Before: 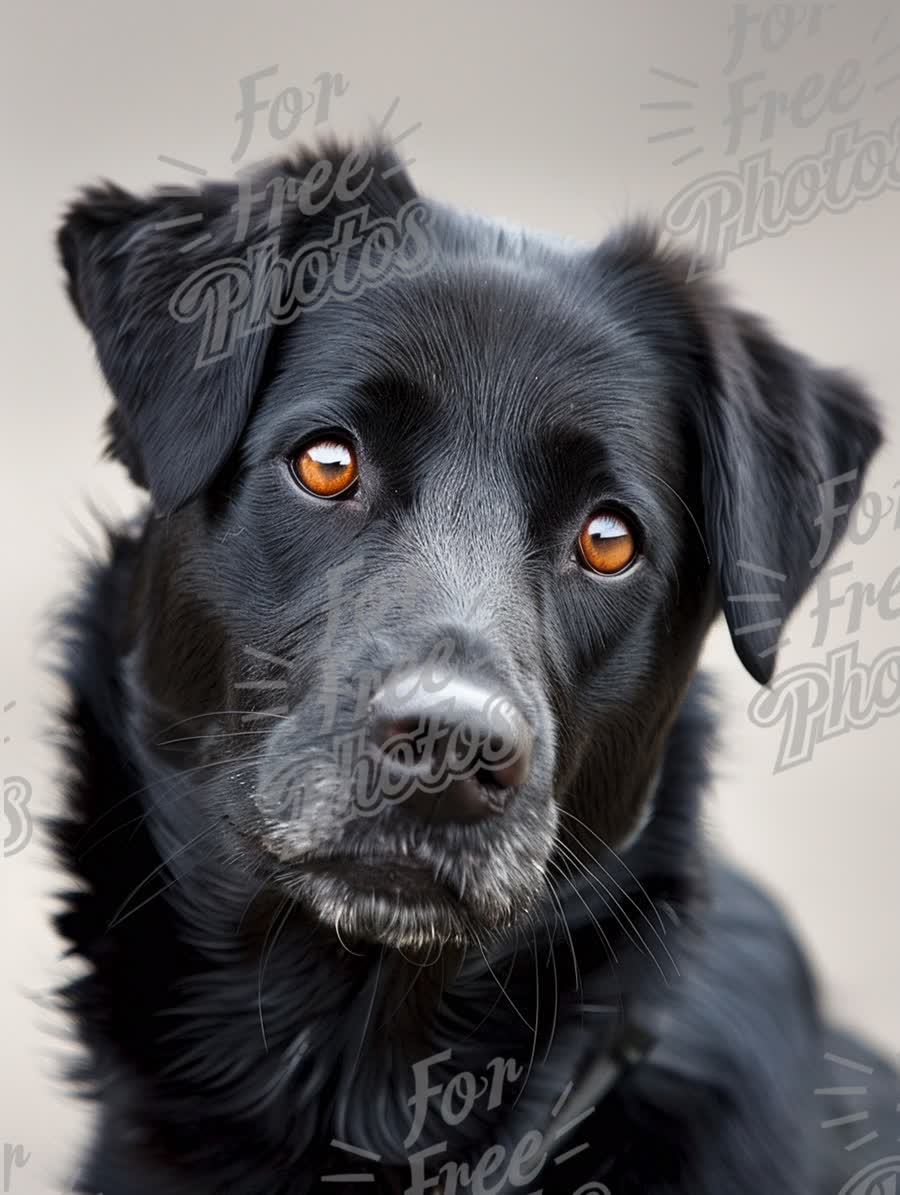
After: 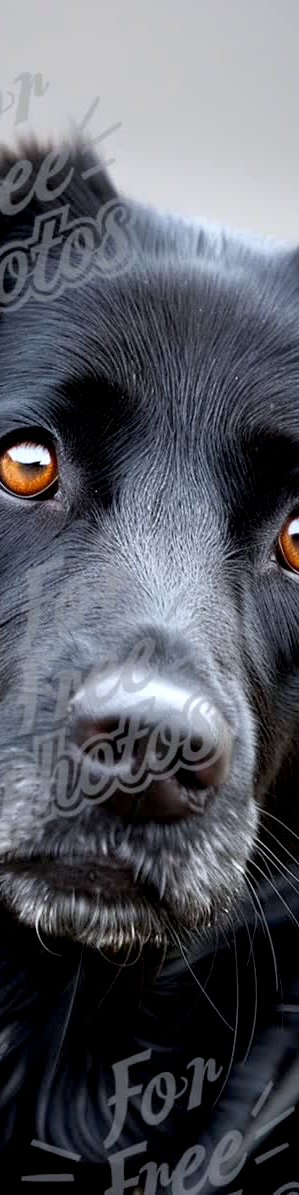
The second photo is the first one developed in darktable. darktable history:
exposure: black level correction 0.007, exposure 0.159 EV, compensate highlight preservation false
crop: left 33.36%, right 33.36%
white balance: red 0.967, blue 1.049
